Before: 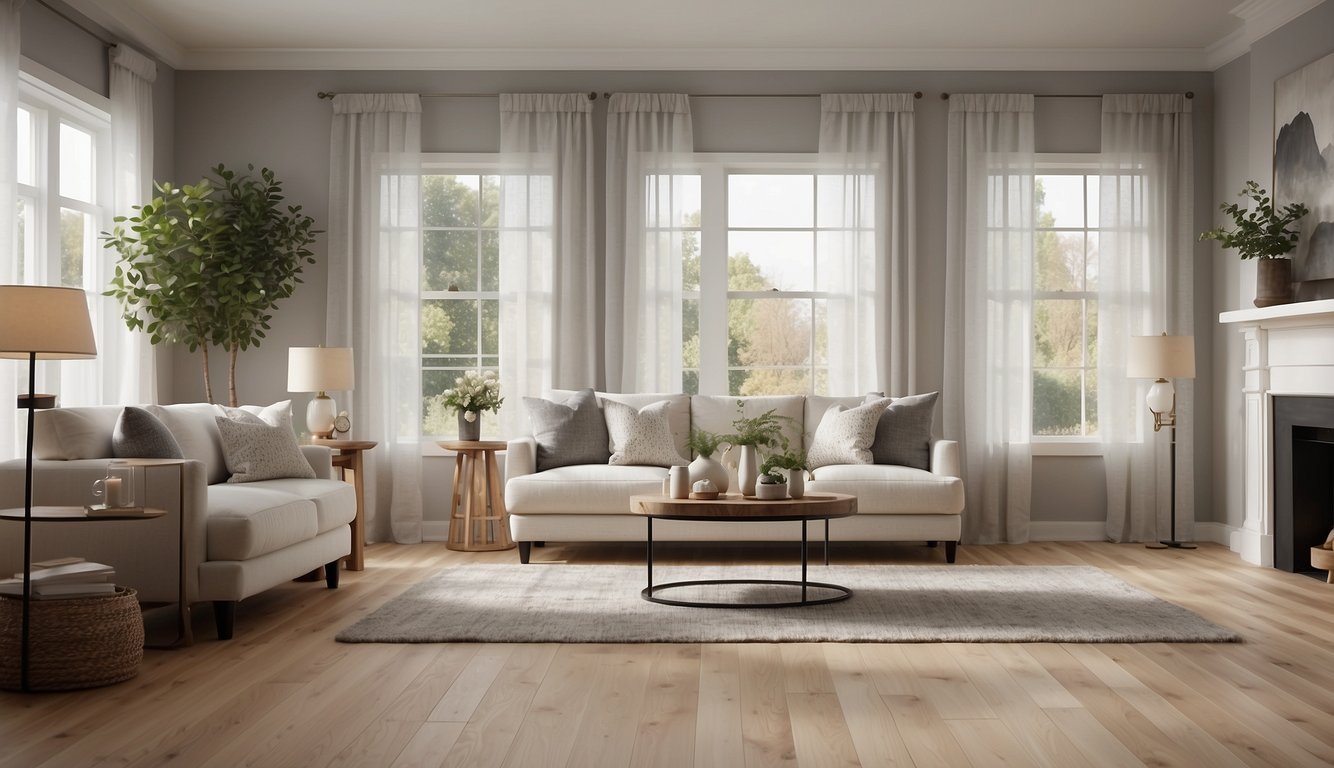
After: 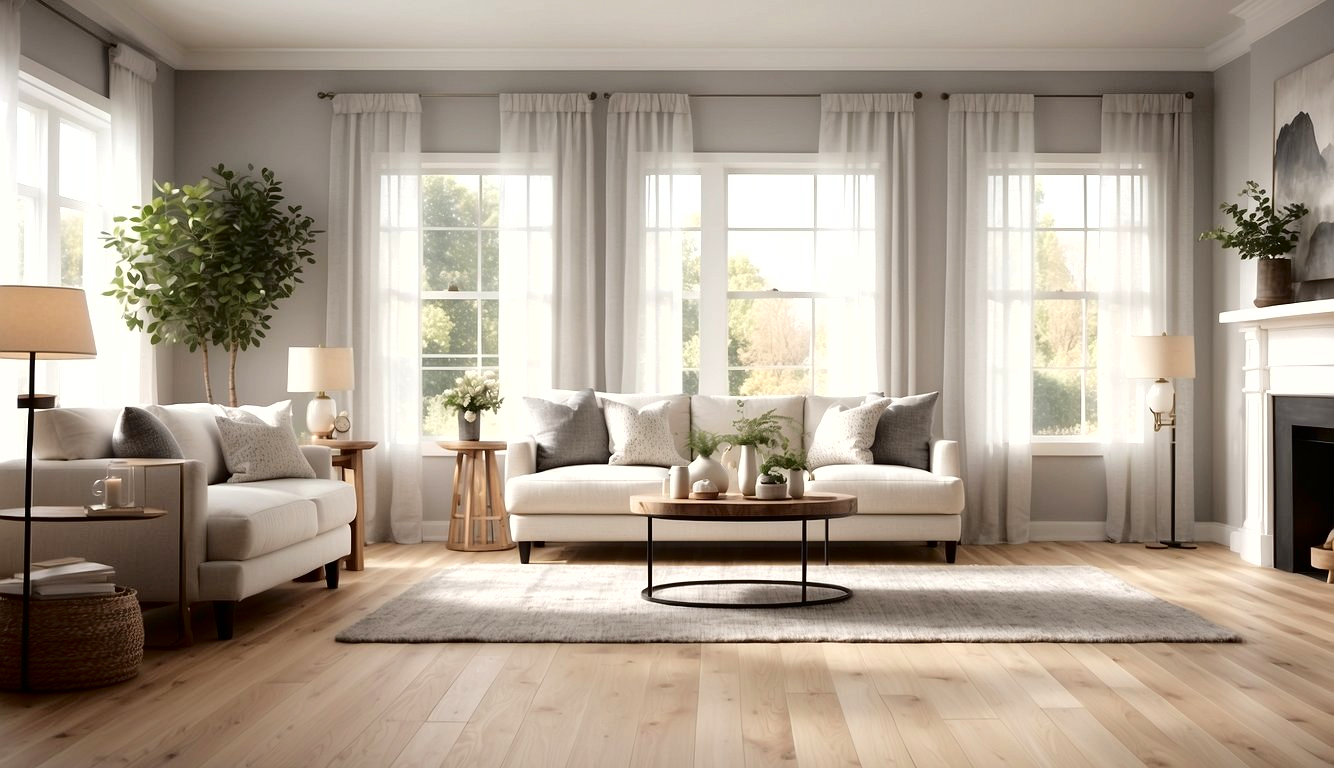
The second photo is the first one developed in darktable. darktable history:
fill light: exposure -2 EV, width 8.6
exposure: exposure 0.6 EV, compensate highlight preservation false
